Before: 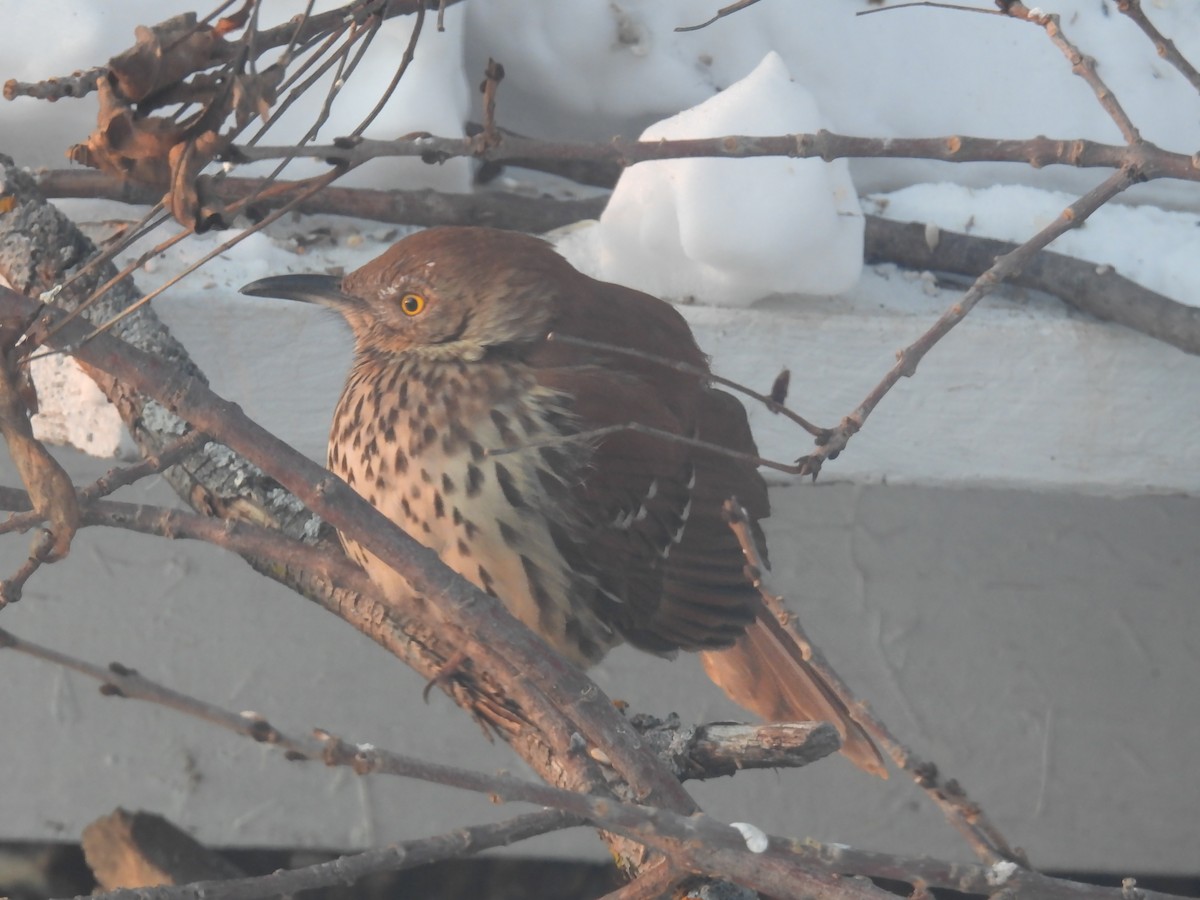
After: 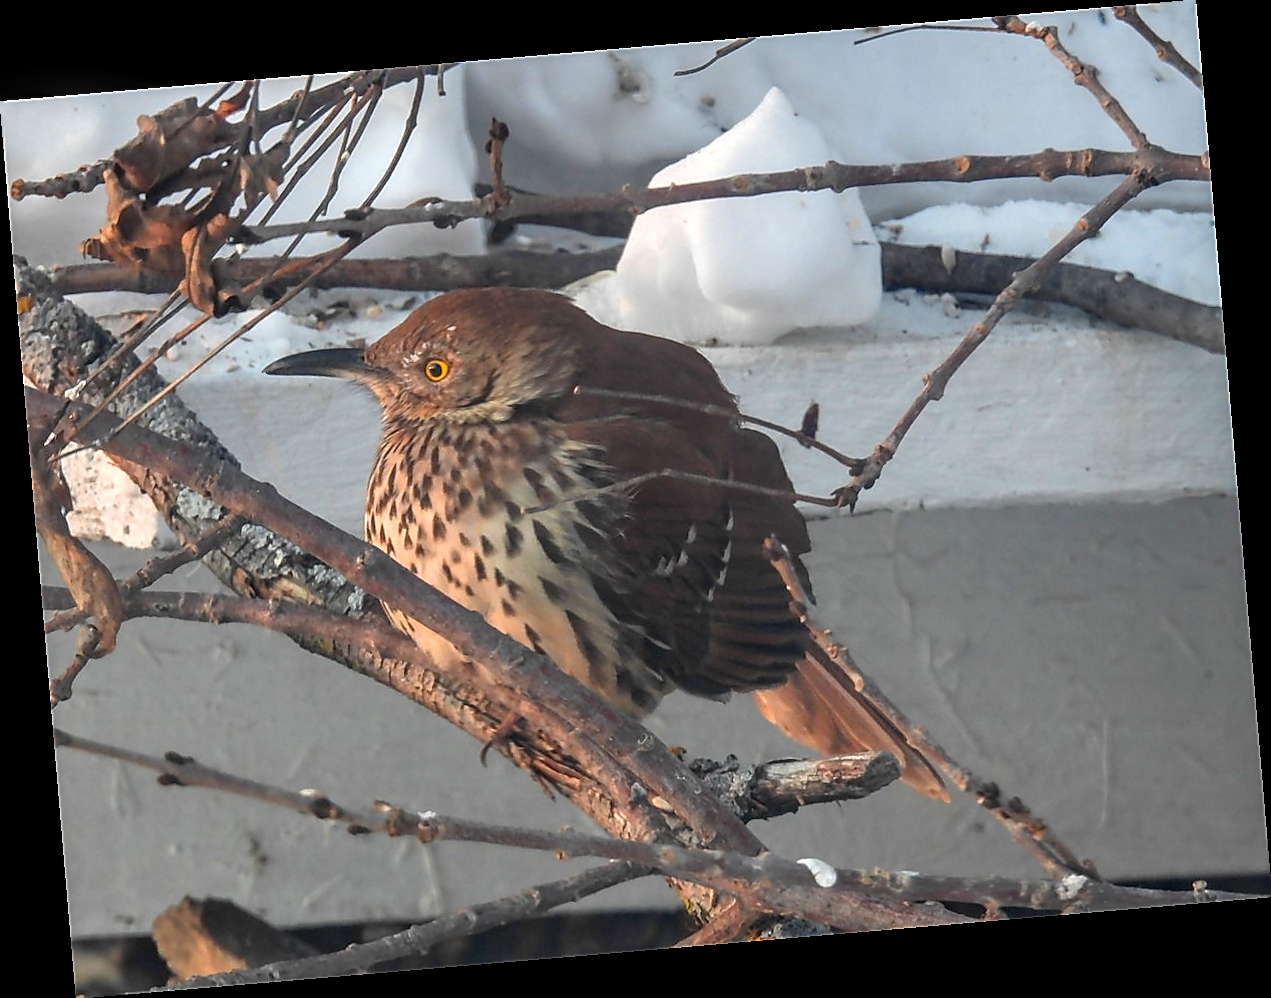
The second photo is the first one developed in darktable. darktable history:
rotate and perspective: rotation -4.86°, automatic cropping off
sharpen: radius 1.4, amount 1.25, threshold 0.7
exposure: black level correction 0.012, compensate highlight preservation false
contrast brightness saturation: brightness -0.02, saturation 0.35
local contrast: highlights 60%, shadows 60%, detail 160%
